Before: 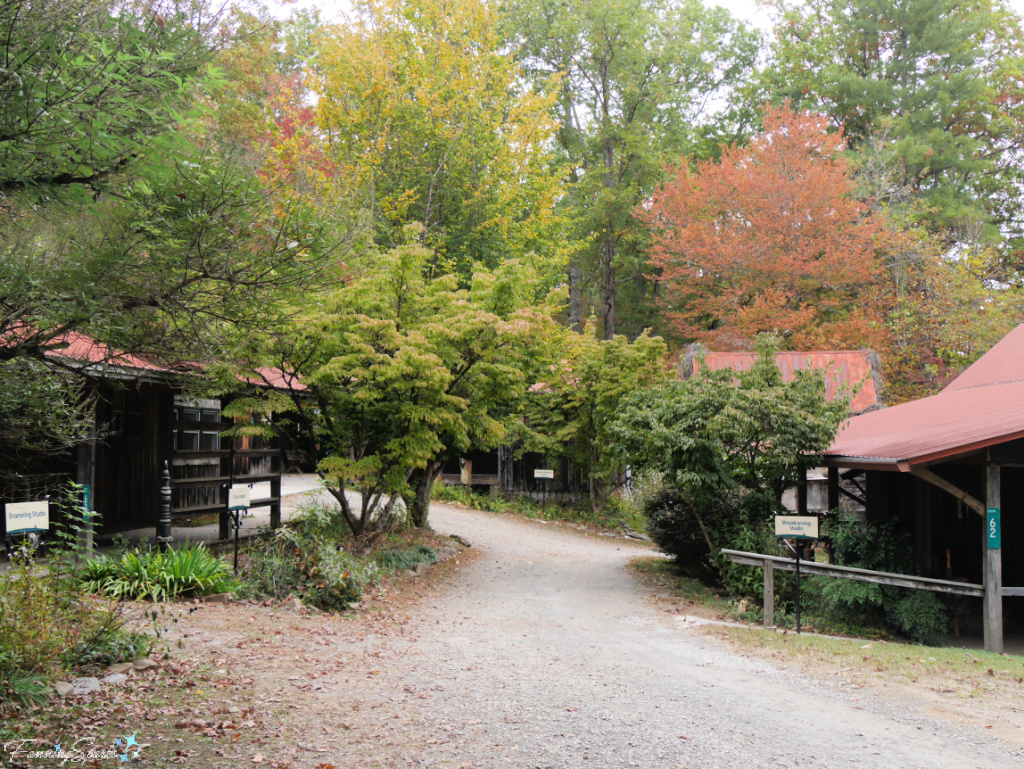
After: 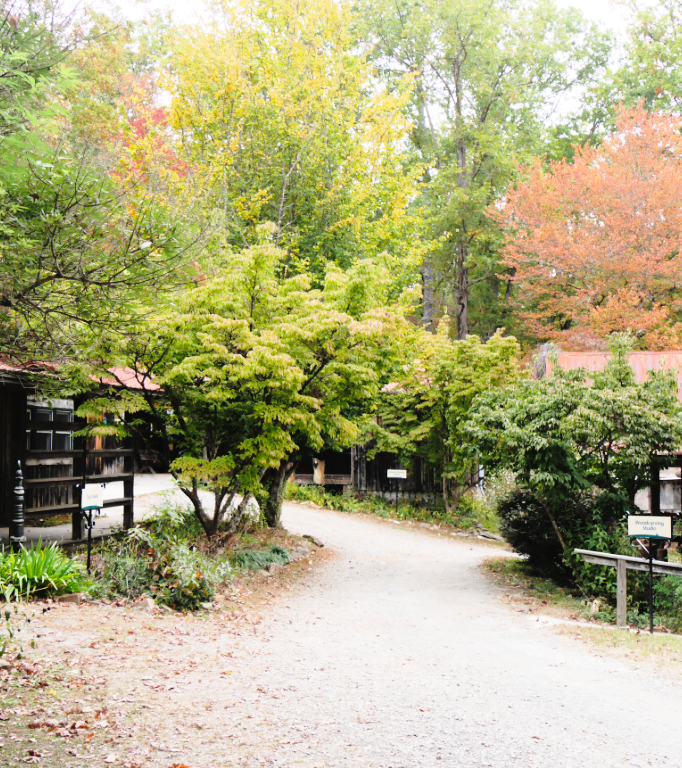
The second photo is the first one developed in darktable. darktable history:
crop and rotate: left 14.444%, right 18.902%
base curve: curves: ch0 [(0, 0) (0.028, 0.03) (0.121, 0.232) (0.46, 0.748) (0.859, 0.968) (1, 1)], preserve colors none
exposure: compensate highlight preservation false
